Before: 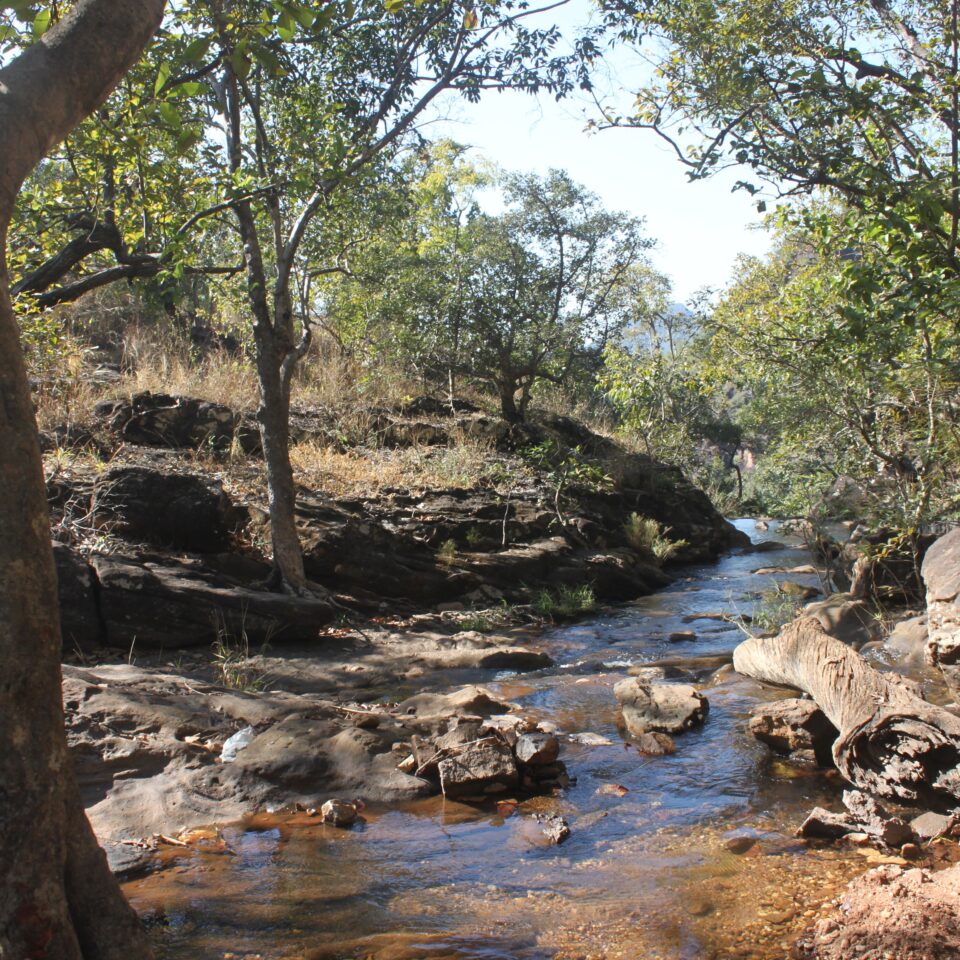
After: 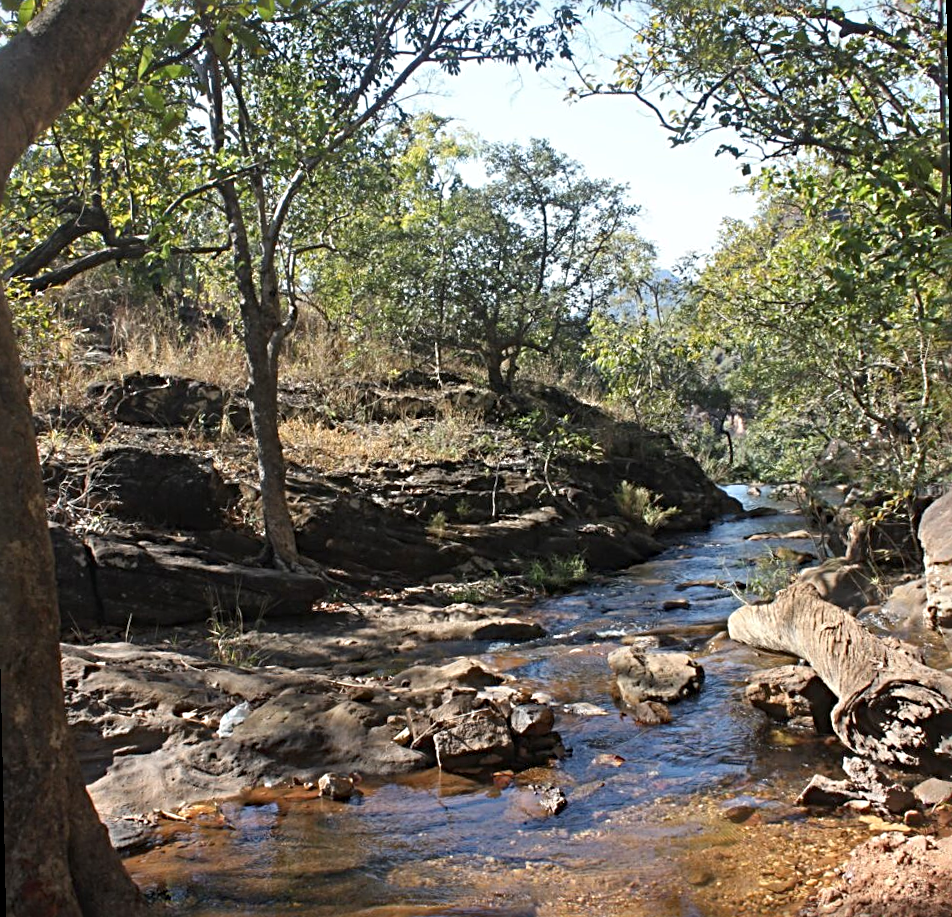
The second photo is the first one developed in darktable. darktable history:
rotate and perspective: rotation -1.32°, lens shift (horizontal) -0.031, crop left 0.015, crop right 0.985, crop top 0.047, crop bottom 0.982
haze removal: compatibility mode true, adaptive false
sharpen: radius 4
